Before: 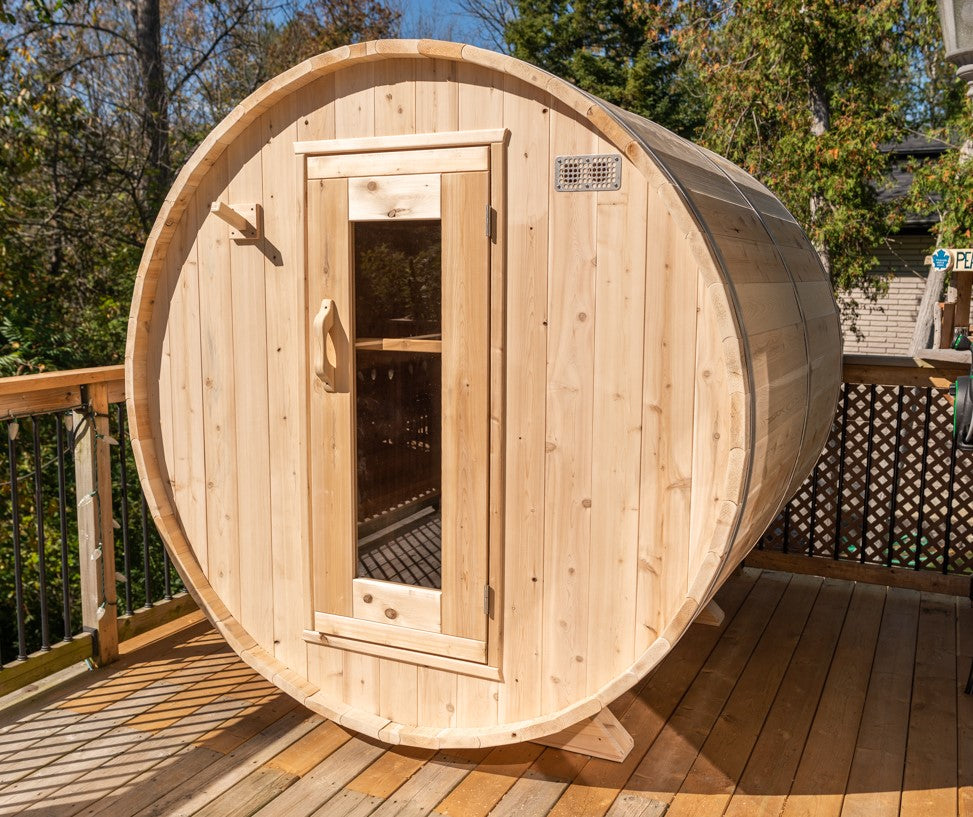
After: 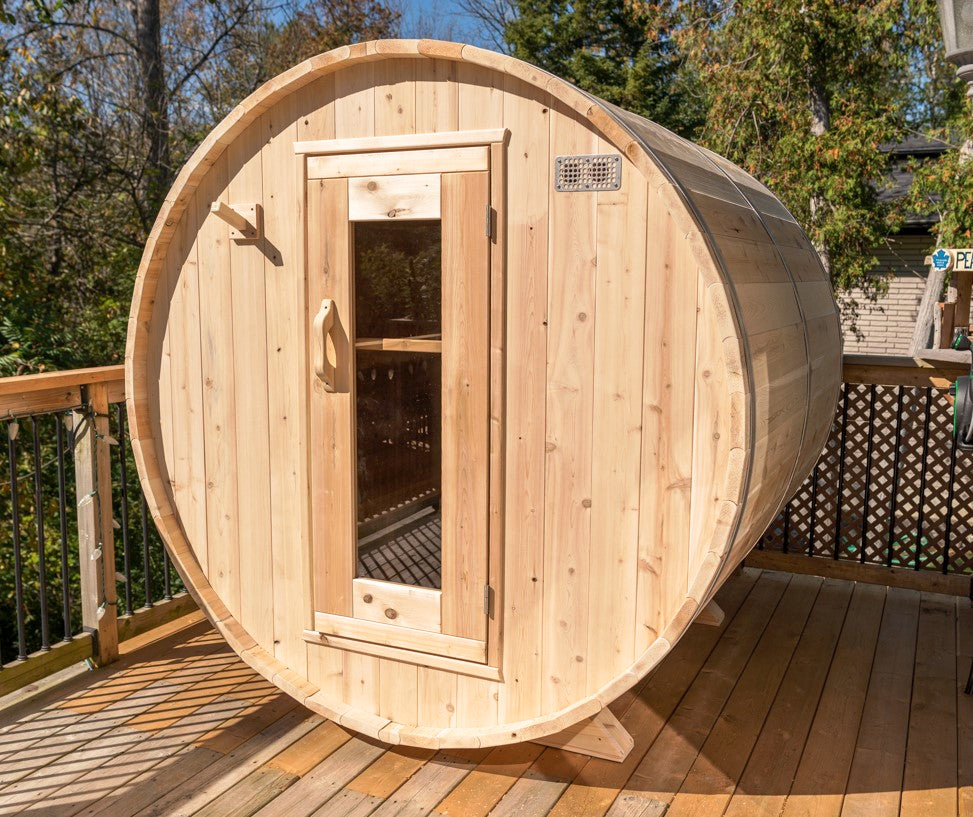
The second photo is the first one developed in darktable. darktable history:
exposure: black level correction 0.001, compensate highlight preservation false
tone curve: curves: ch0 [(0, 0) (0.003, 0.005) (0.011, 0.019) (0.025, 0.04) (0.044, 0.064) (0.069, 0.095) (0.1, 0.129) (0.136, 0.169) (0.177, 0.207) (0.224, 0.247) (0.277, 0.298) (0.335, 0.354) (0.399, 0.416) (0.468, 0.478) (0.543, 0.553) (0.623, 0.634) (0.709, 0.709) (0.801, 0.817) (0.898, 0.912) (1, 1)], preserve colors none
